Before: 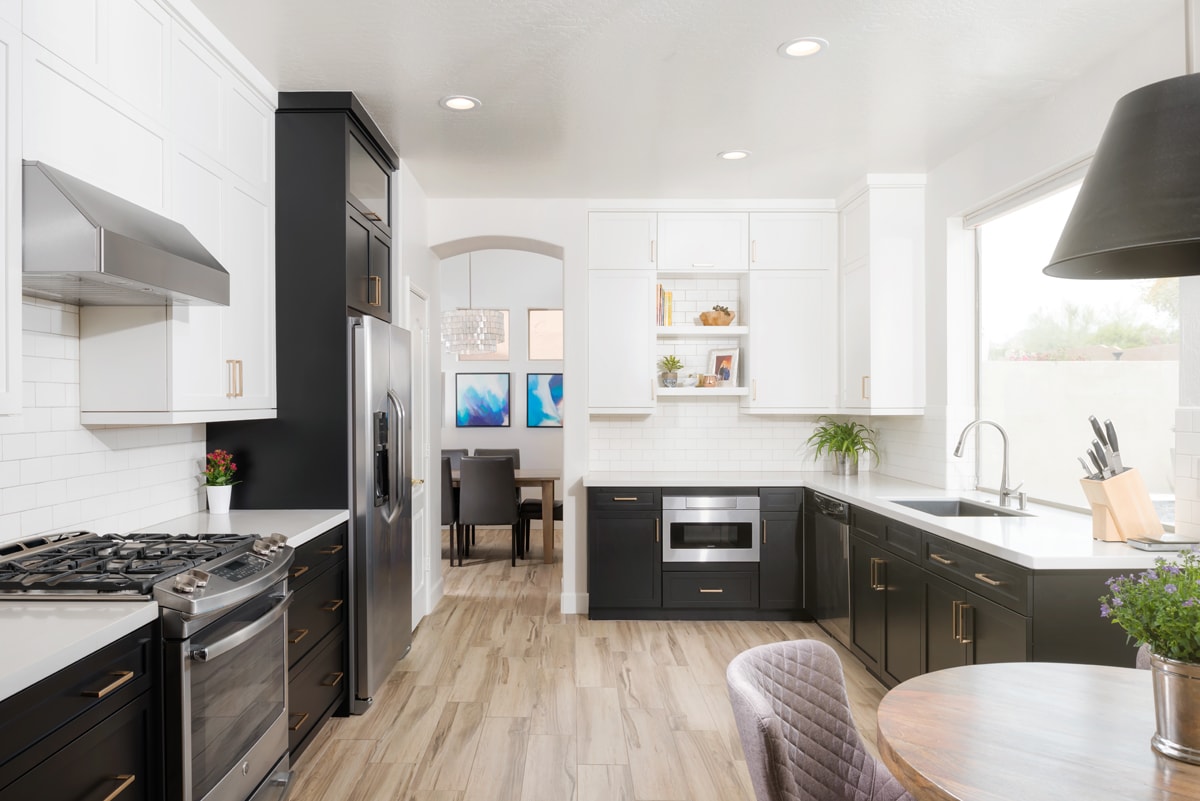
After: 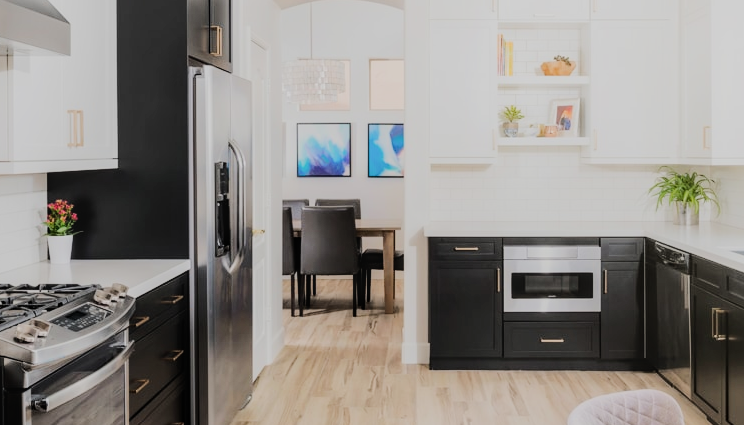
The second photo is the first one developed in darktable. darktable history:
rgb curve: curves: ch0 [(0, 0) (0.284, 0.292) (0.505, 0.644) (1, 1)]; ch1 [(0, 0) (0.284, 0.292) (0.505, 0.644) (1, 1)]; ch2 [(0, 0) (0.284, 0.292) (0.505, 0.644) (1, 1)], compensate middle gray true
local contrast: detail 115%
filmic rgb: black relative exposure -7.65 EV, white relative exposure 4.56 EV, hardness 3.61
crop: left 13.312%, top 31.28%, right 24.627%, bottom 15.582%
